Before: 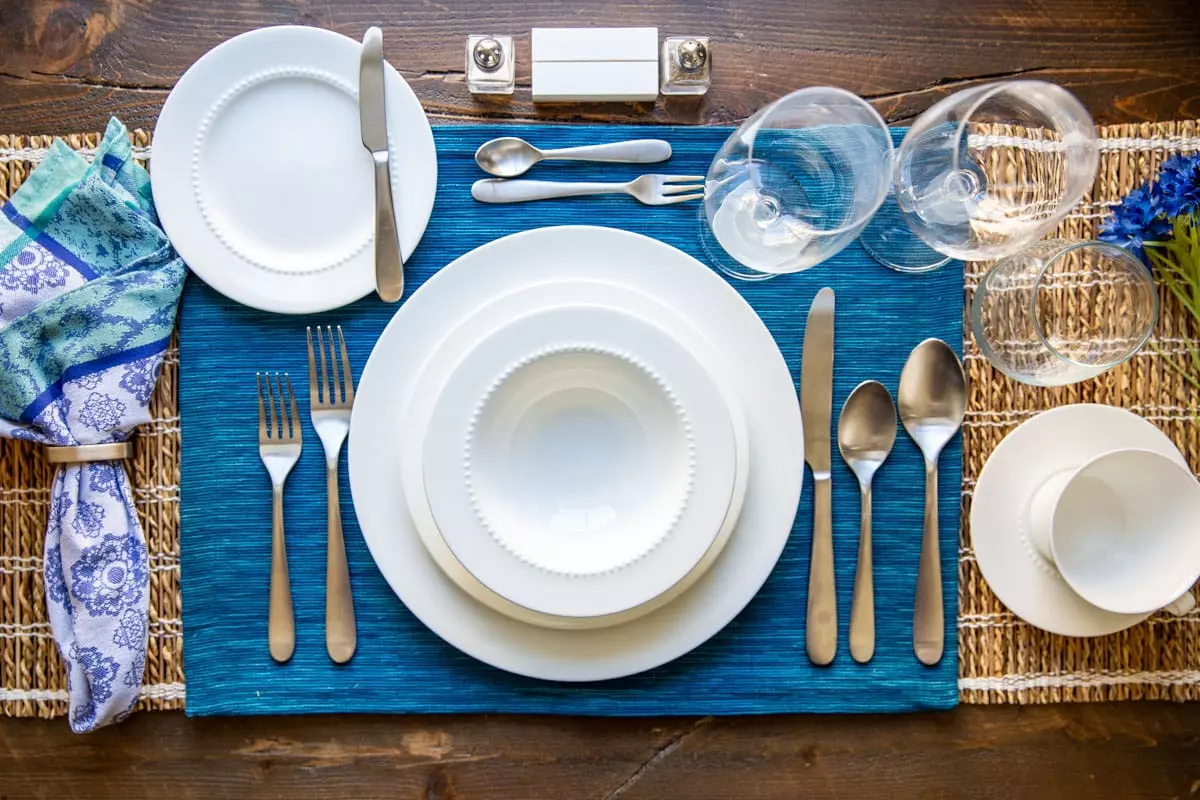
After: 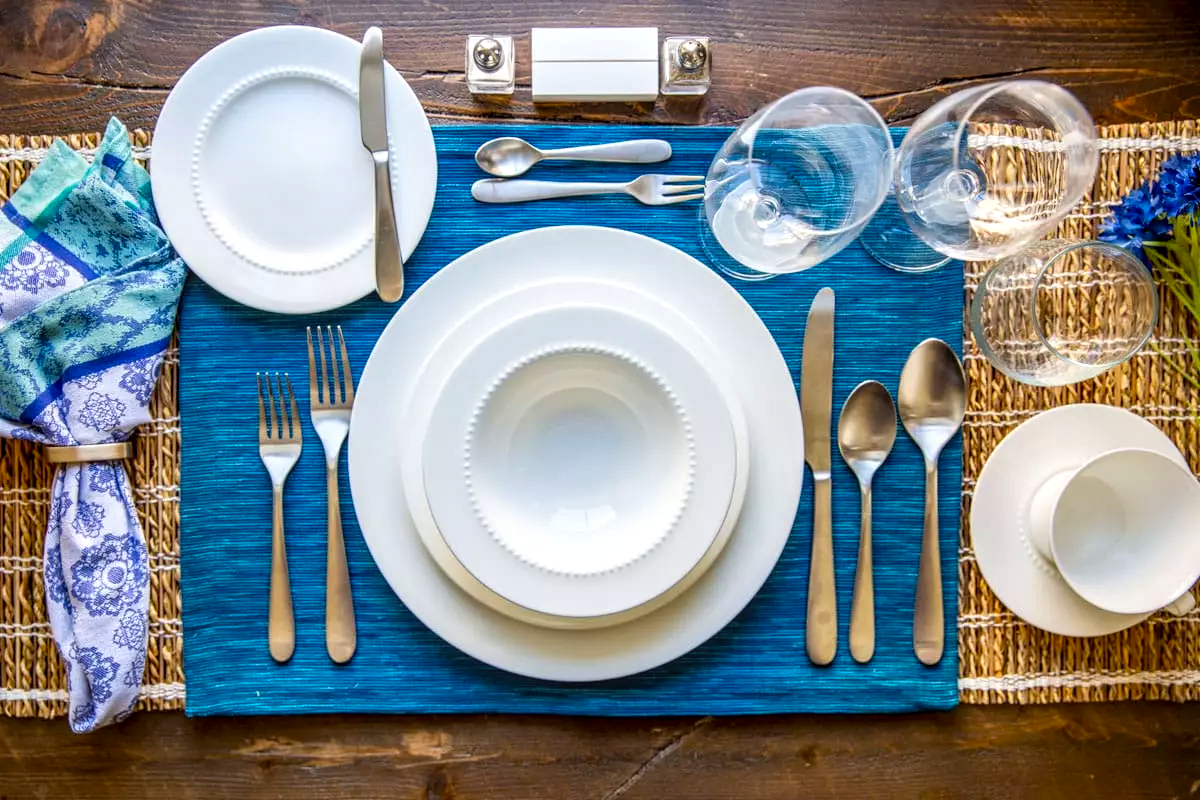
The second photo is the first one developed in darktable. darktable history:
local contrast: detail 130%
color balance: output saturation 120%
